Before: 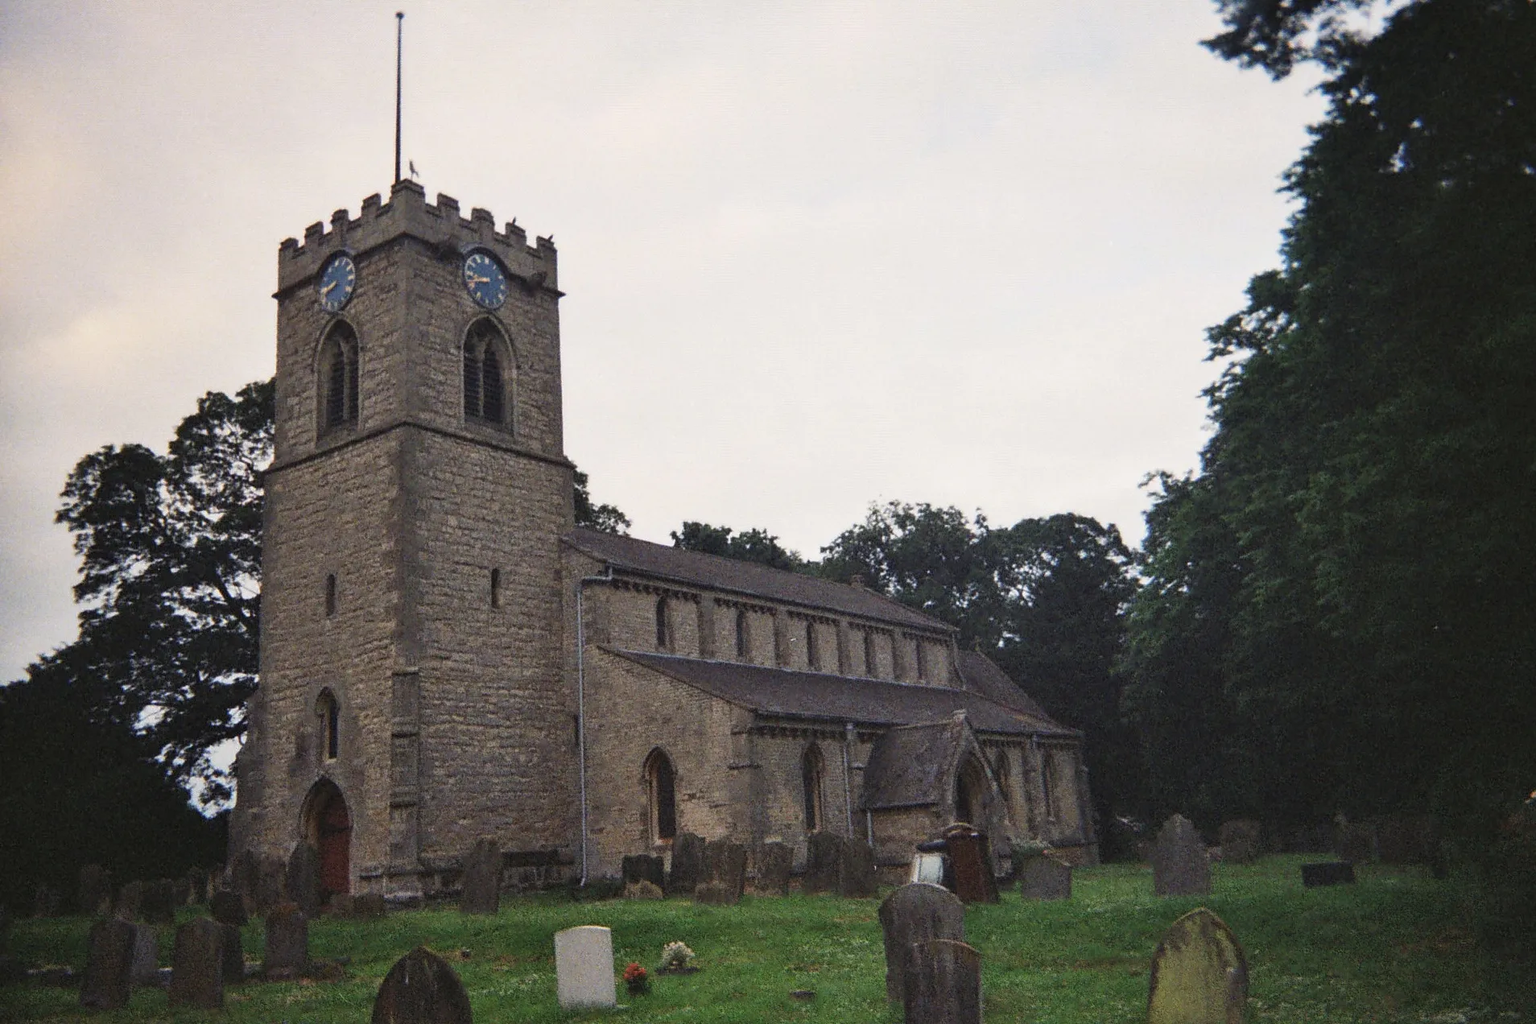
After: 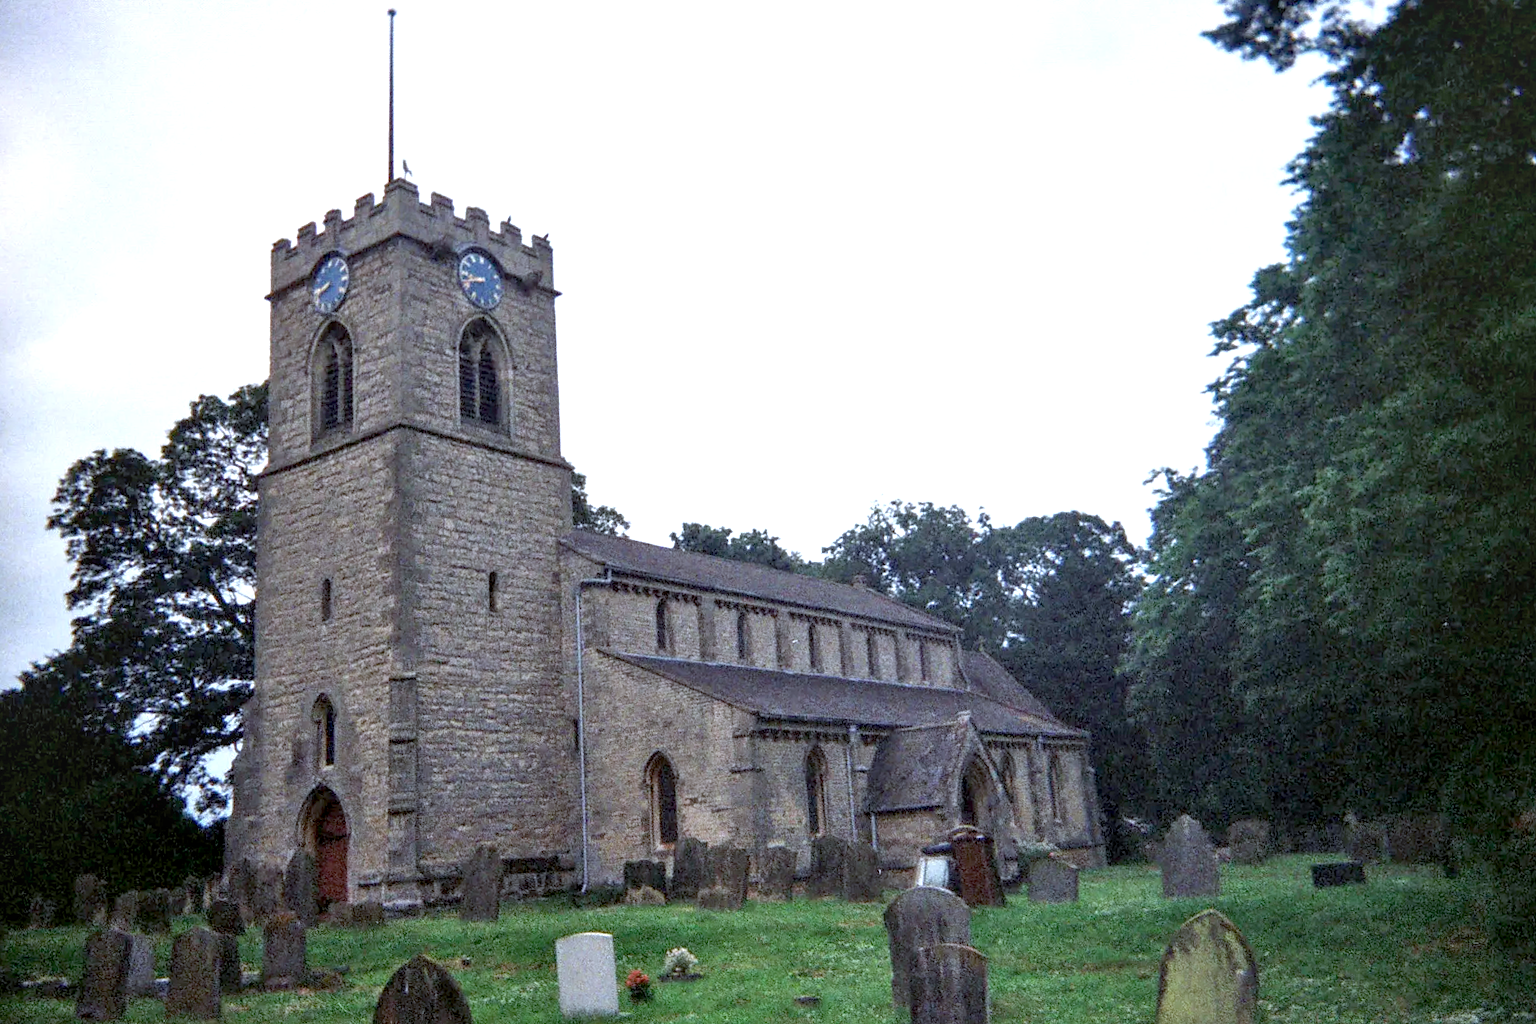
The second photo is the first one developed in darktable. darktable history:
local contrast: on, module defaults
contrast brightness saturation: saturation -0.05
exposure: black level correction 0.01, exposure 1 EV, compensate highlight preservation false
tone equalizer: -8 EV 0.25 EV, -7 EV 0.417 EV, -6 EV 0.417 EV, -5 EV 0.25 EV, -3 EV -0.25 EV, -2 EV -0.417 EV, -1 EV -0.417 EV, +0 EV -0.25 EV, edges refinement/feathering 500, mask exposure compensation -1.57 EV, preserve details guided filter
rotate and perspective: rotation -0.45°, automatic cropping original format, crop left 0.008, crop right 0.992, crop top 0.012, crop bottom 0.988
color calibration: x 0.38, y 0.39, temperature 4086.04 K
